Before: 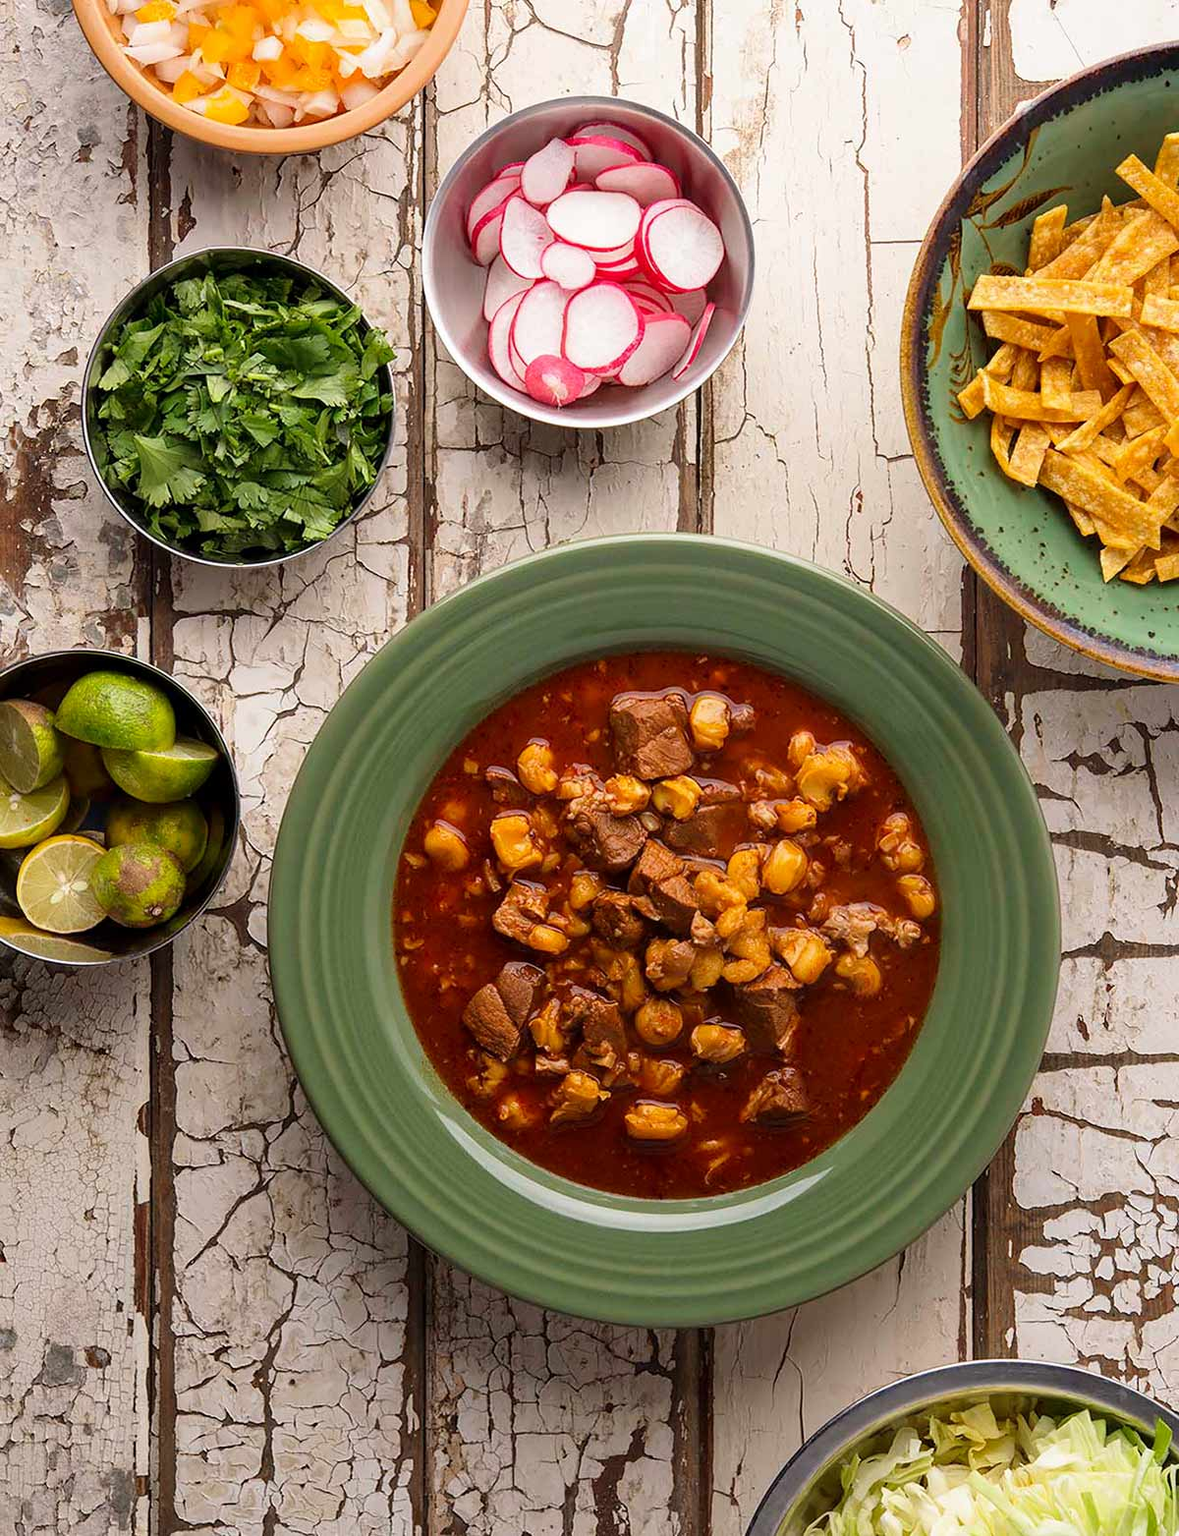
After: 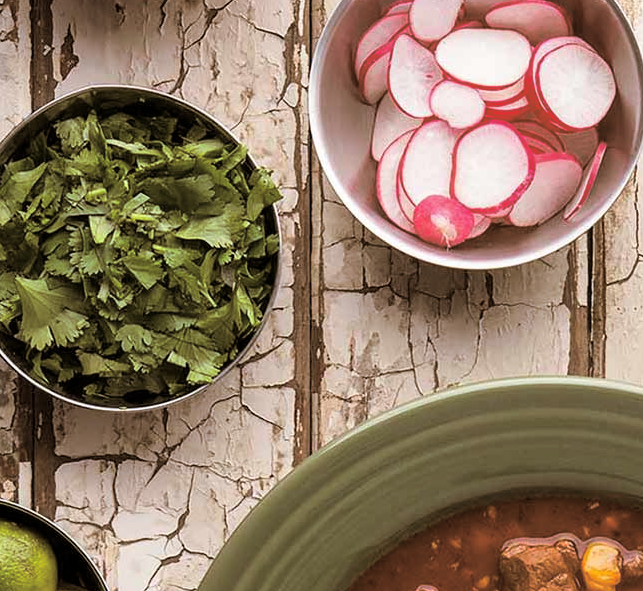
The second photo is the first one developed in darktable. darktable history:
shadows and highlights: soften with gaussian
crop: left 10.121%, top 10.631%, right 36.218%, bottom 51.526%
split-toning: shadows › hue 32.4°, shadows › saturation 0.51, highlights › hue 180°, highlights › saturation 0, balance -60.17, compress 55.19%
